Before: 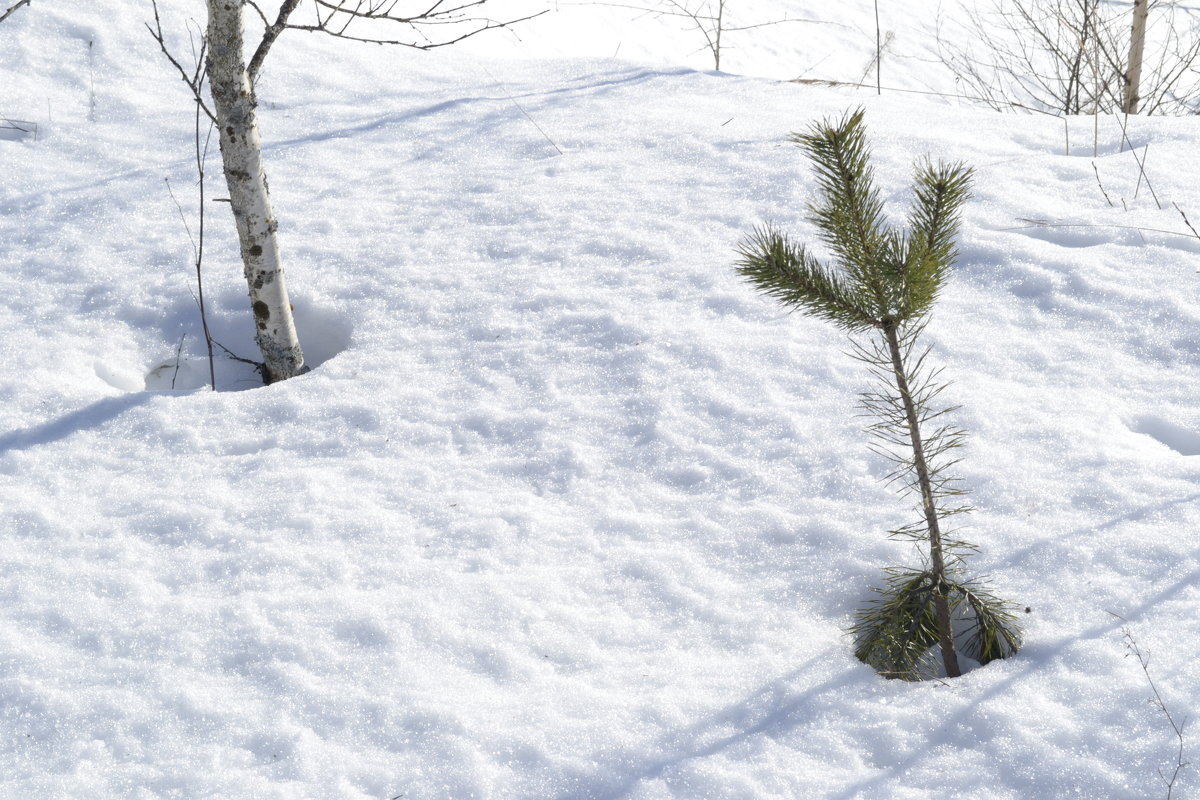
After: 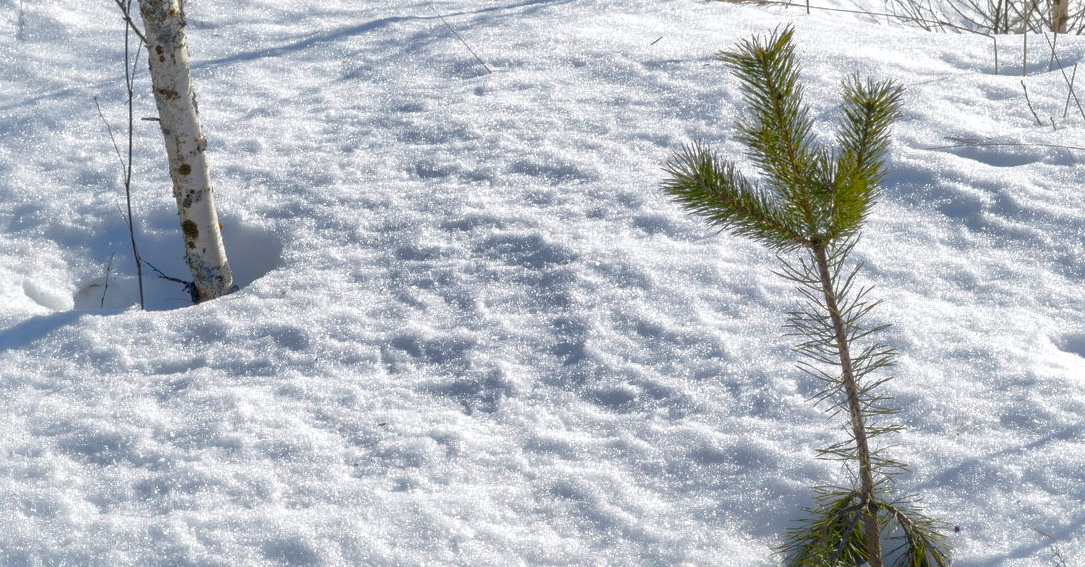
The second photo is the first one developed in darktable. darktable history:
color balance rgb: perceptual saturation grading › global saturation 34.895%, perceptual saturation grading › highlights -29.848%, perceptual saturation grading › shadows 35.974%
local contrast: on, module defaults
crop: left 5.951%, top 10.226%, right 3.628%, bottom 18.893%
shadows and highlights: highlights -59.95
tone equalizer: smoothing 1
